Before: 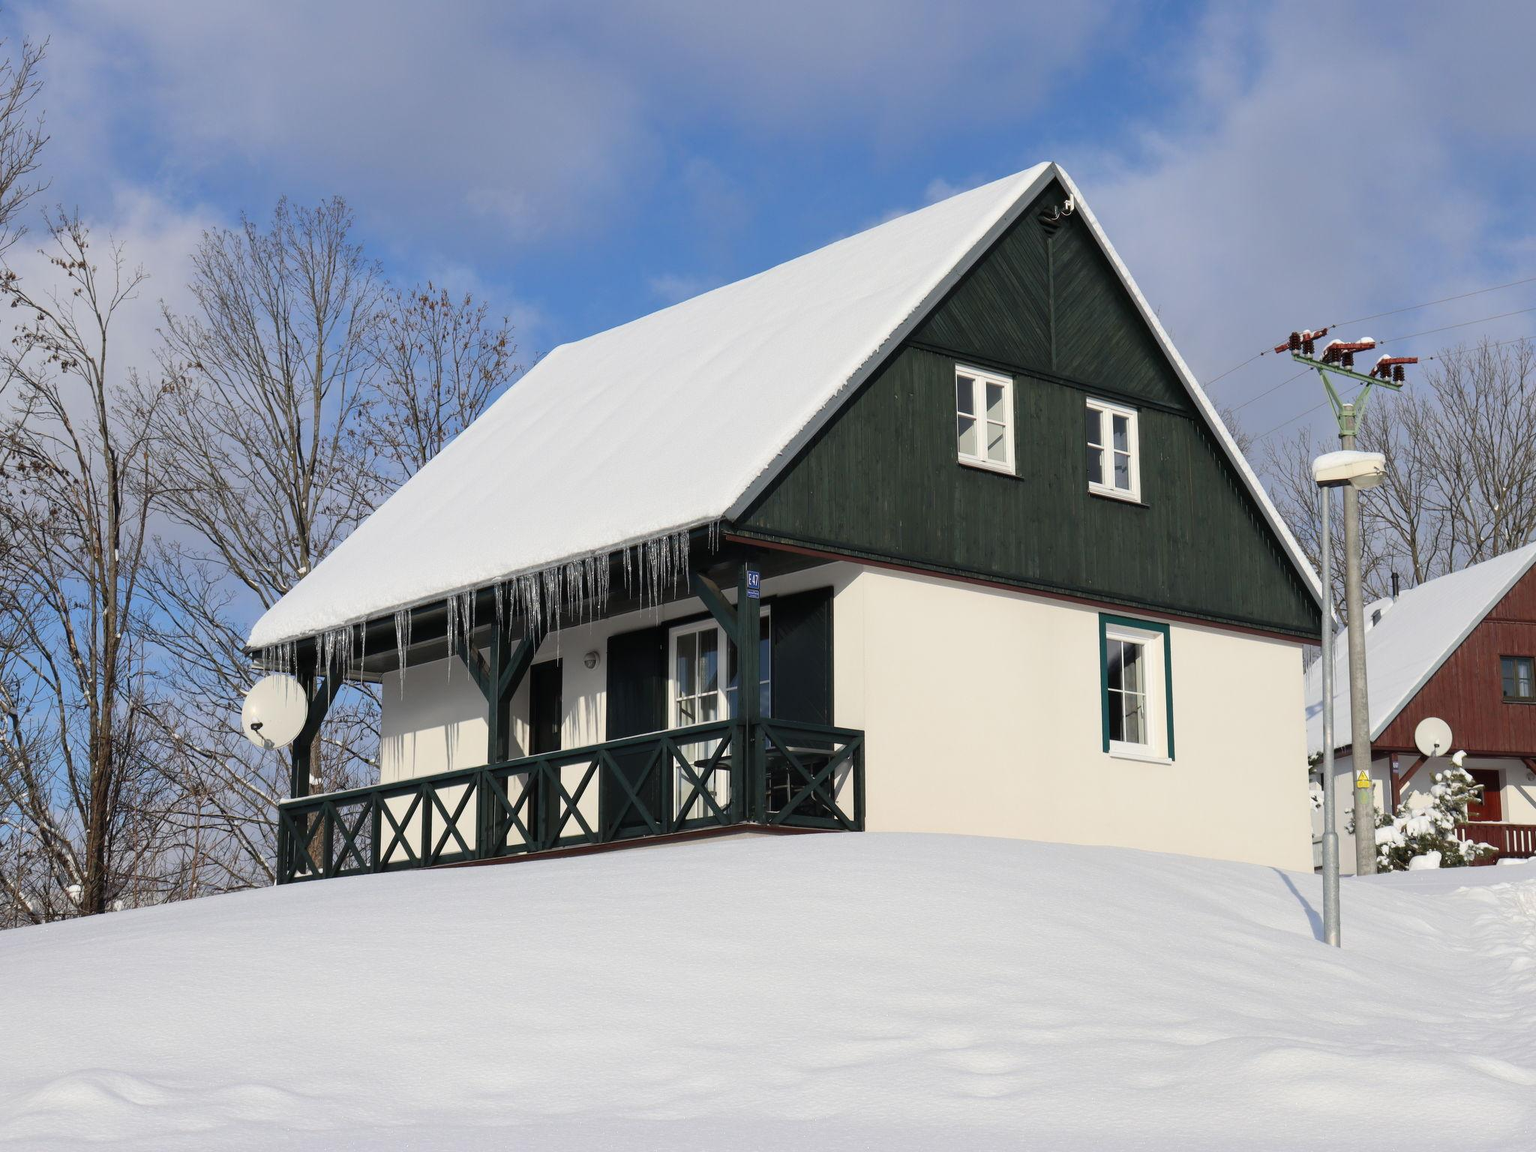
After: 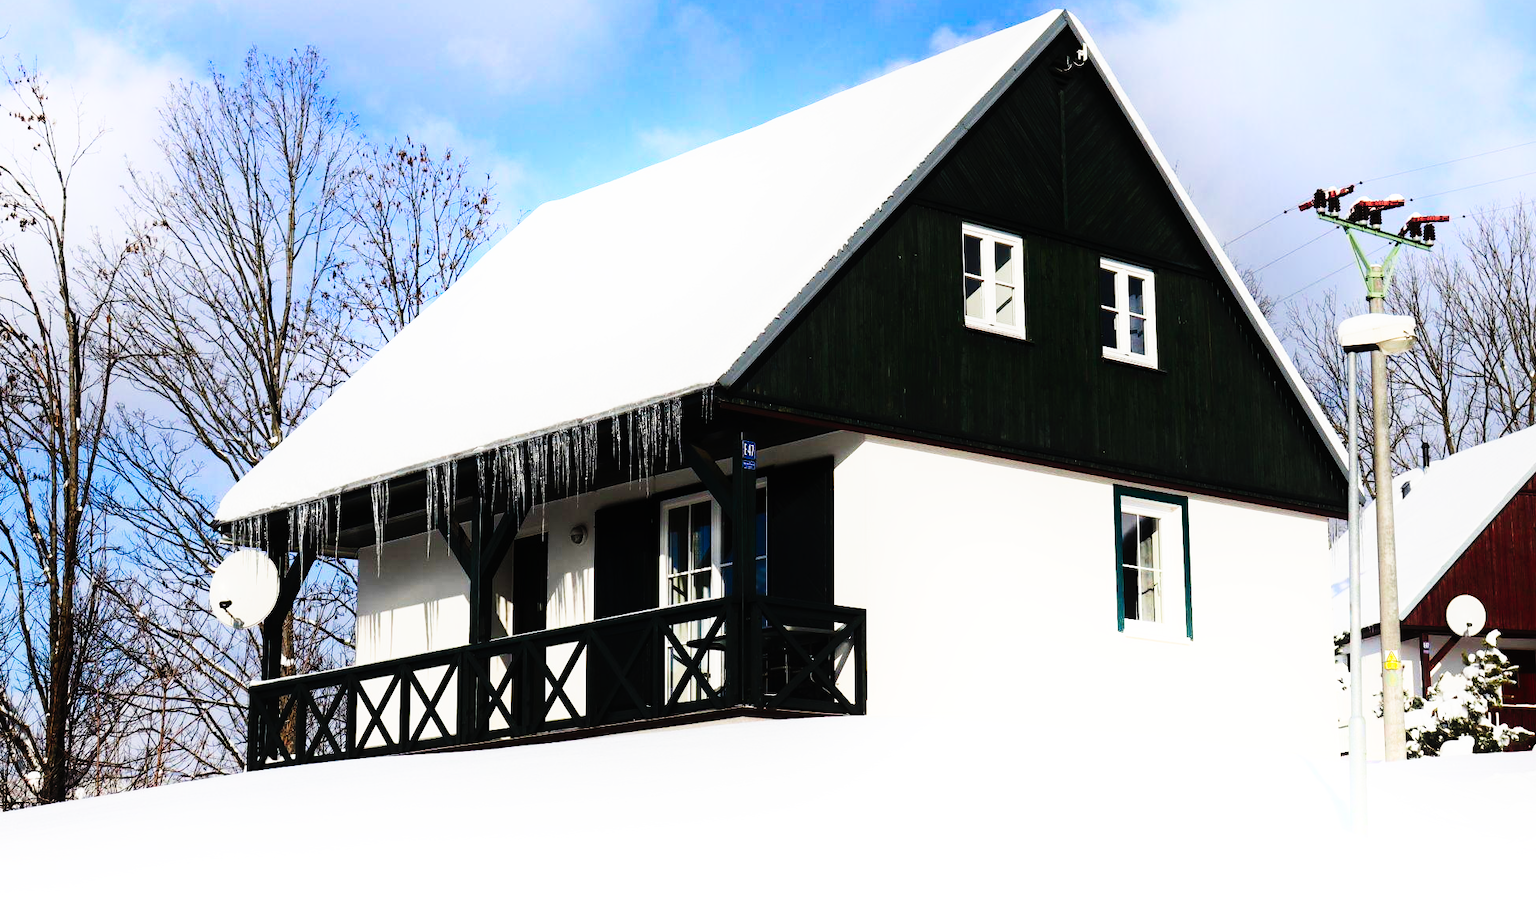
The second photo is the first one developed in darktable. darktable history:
crop and rotate: left 2.822%, top 13.307%, right 2.258%, bottom 12.691%
shadows and highlights: shadows -55.05, highlights 86.09, soften with gaussian
tone curve: curves: ch0 [(0, 0) (0.003, 0.005) (0.011, 0.008) (0.025, 0.01) (0.044, 0.014) (0.069, 0.017) (0.1, 0.022) (0.136, 0.028) (0.177, 0.037) (0.224, 0.049) (0.277, 0.091) (0.335, 0.168) (0.399, 0.292) (0.468, 0.463) (0.543, 0.637) (0.623, 0.792) (0.709, 0.903) (0.801, 0.963) (0.898, 0.985) (1, 1)], preserve colors none
